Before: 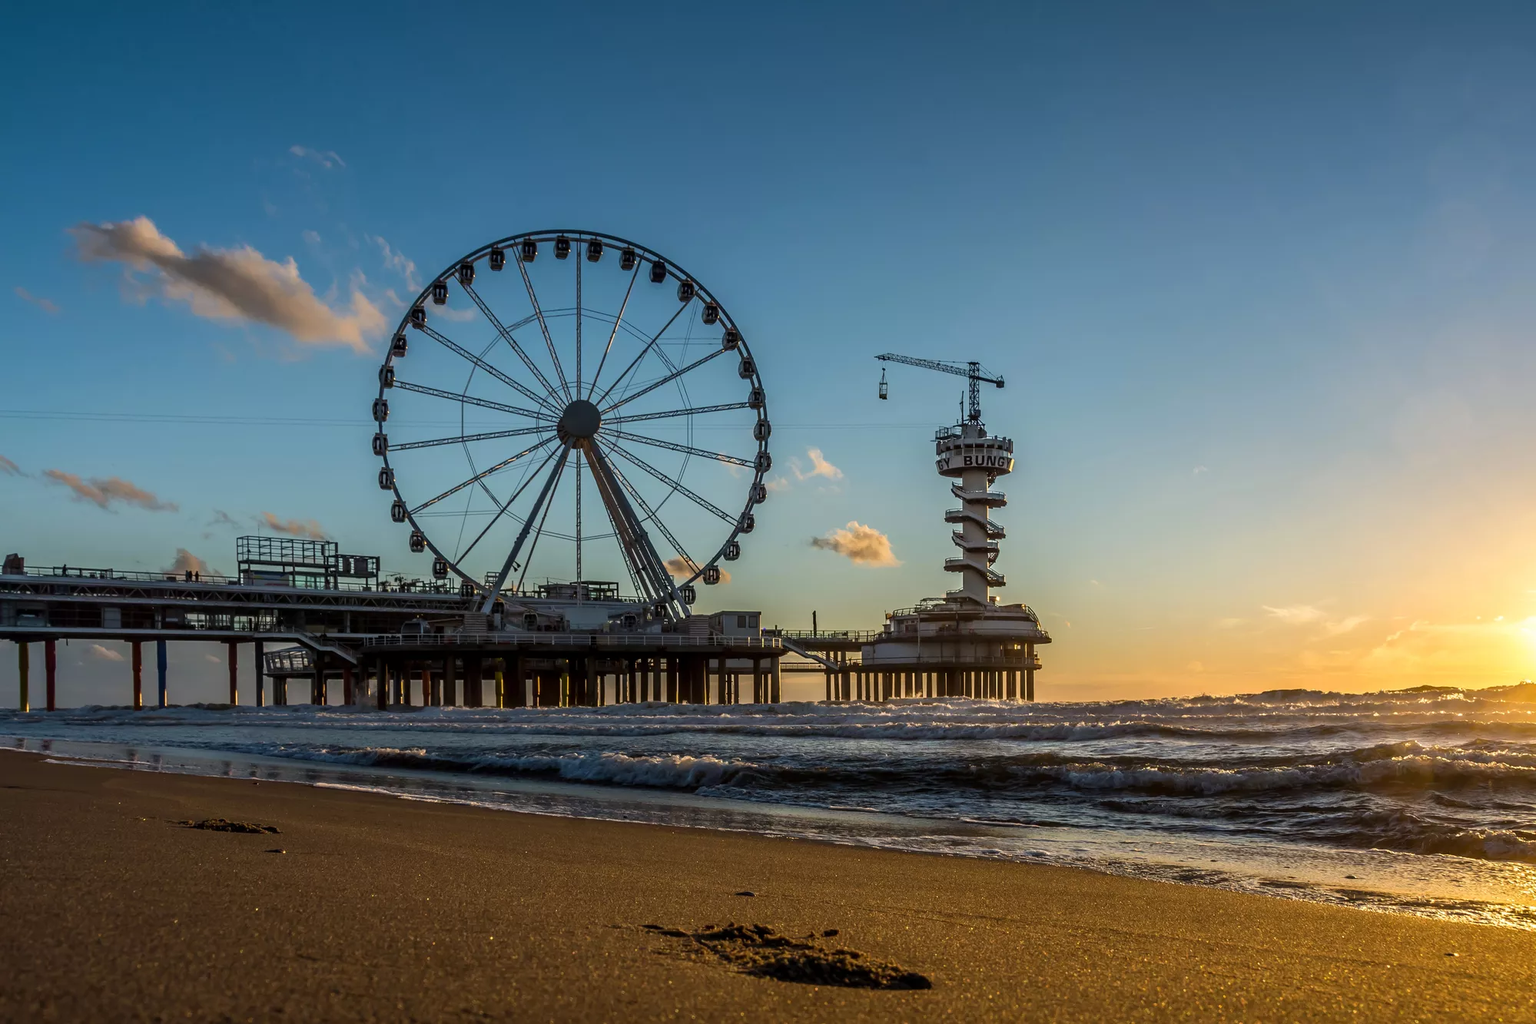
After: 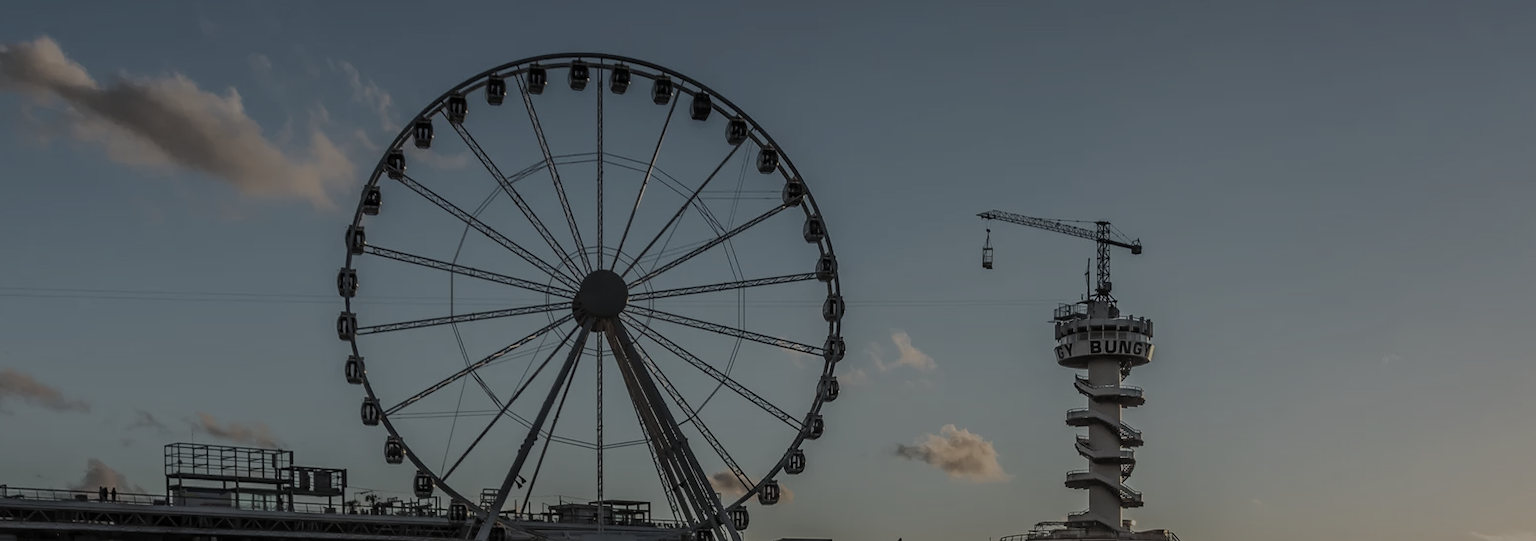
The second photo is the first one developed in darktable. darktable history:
exposure: exposure -2.002 EV, compensate highlight preservation false
crop: left 7.036%, top 18.398%, right 14.379%, bottom 40.043%
vibrance: on, module defaults
contrast brightness saturation: brightness 0.18, saturation -0.5
